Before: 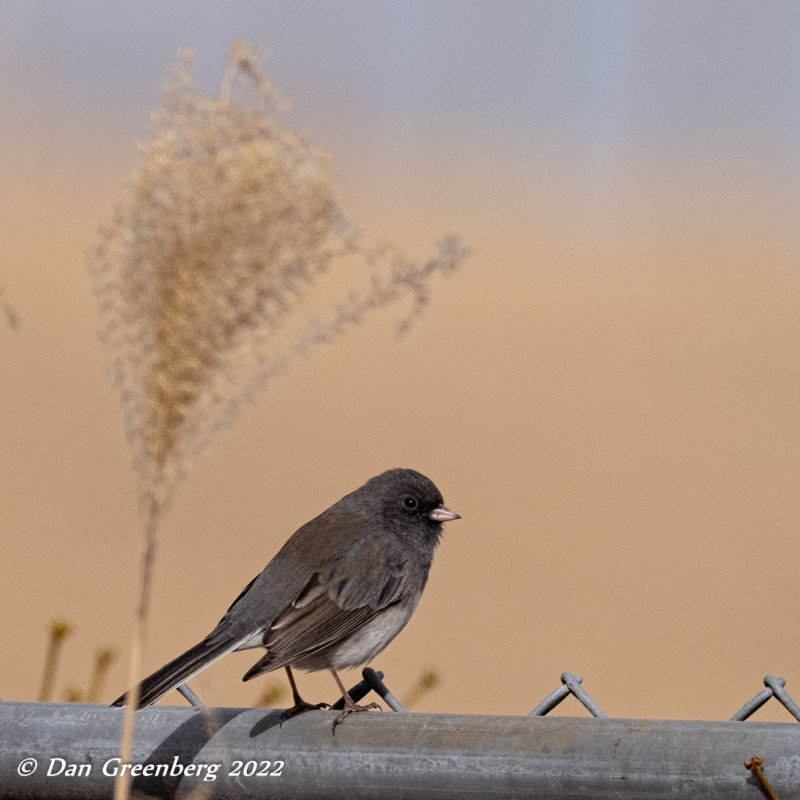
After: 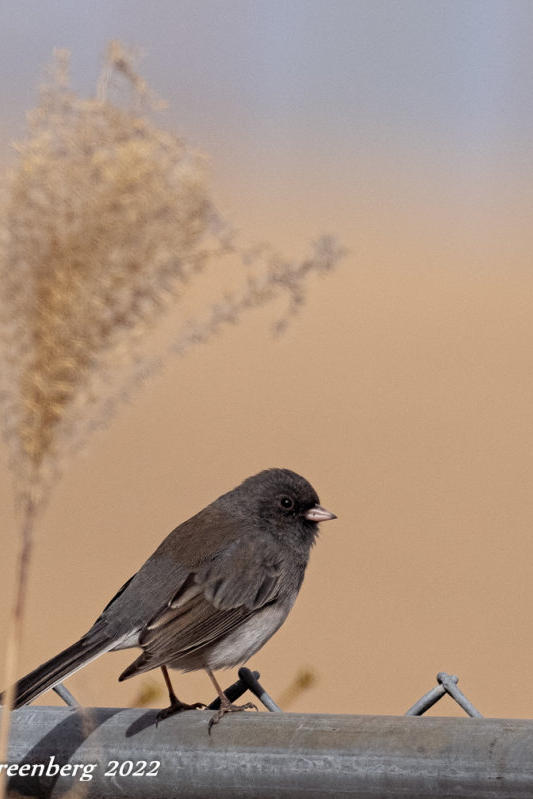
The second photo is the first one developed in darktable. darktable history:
exposure: black level correction 0.001, compensate highlight preservation false
crop and rotate: left 15.562%, right 17.793%
